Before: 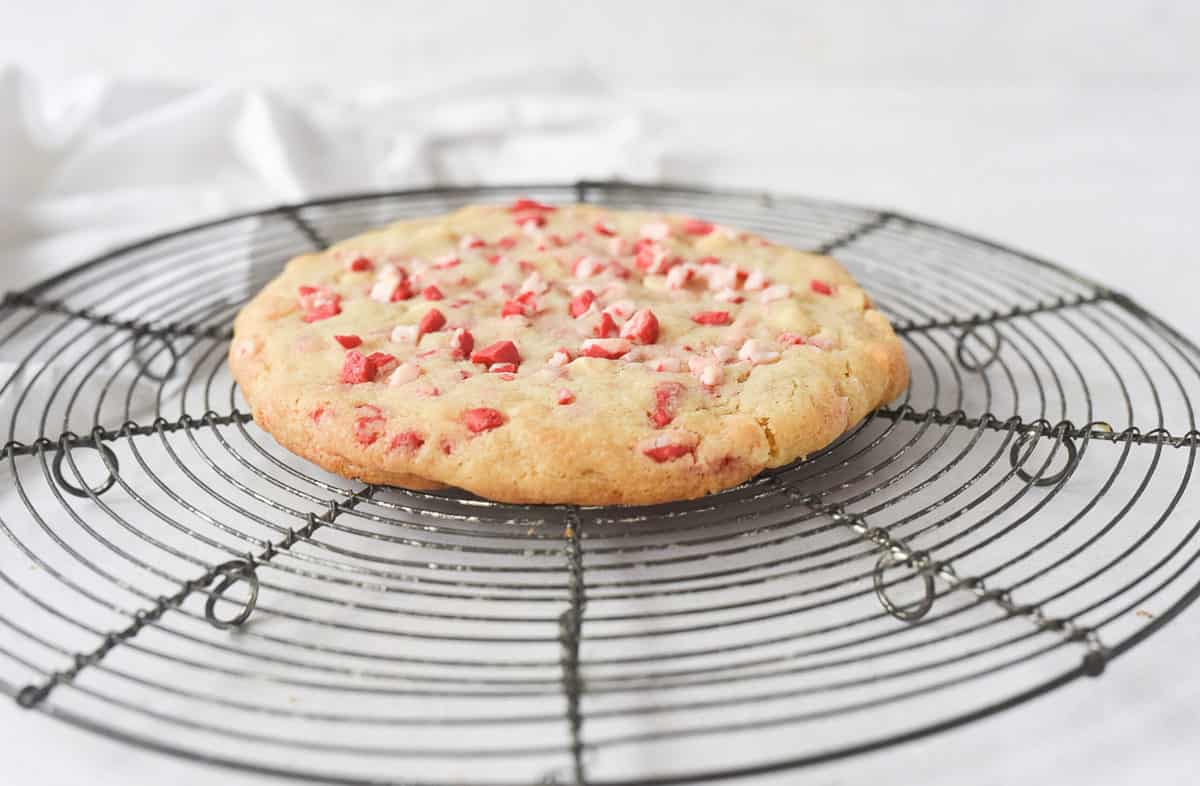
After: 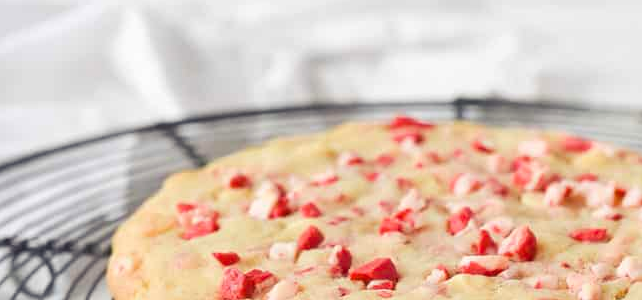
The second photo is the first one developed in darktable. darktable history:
crop: left 10.179%, top 10.62%, right 36.25%, bottom 51.19%
color balance rgb: shadows lift › luminance -22.01%, shadows lift › chroma 6.696%, shadows lift › hue 269.44°, perceptual saturation grading › global saturation 25.814%
